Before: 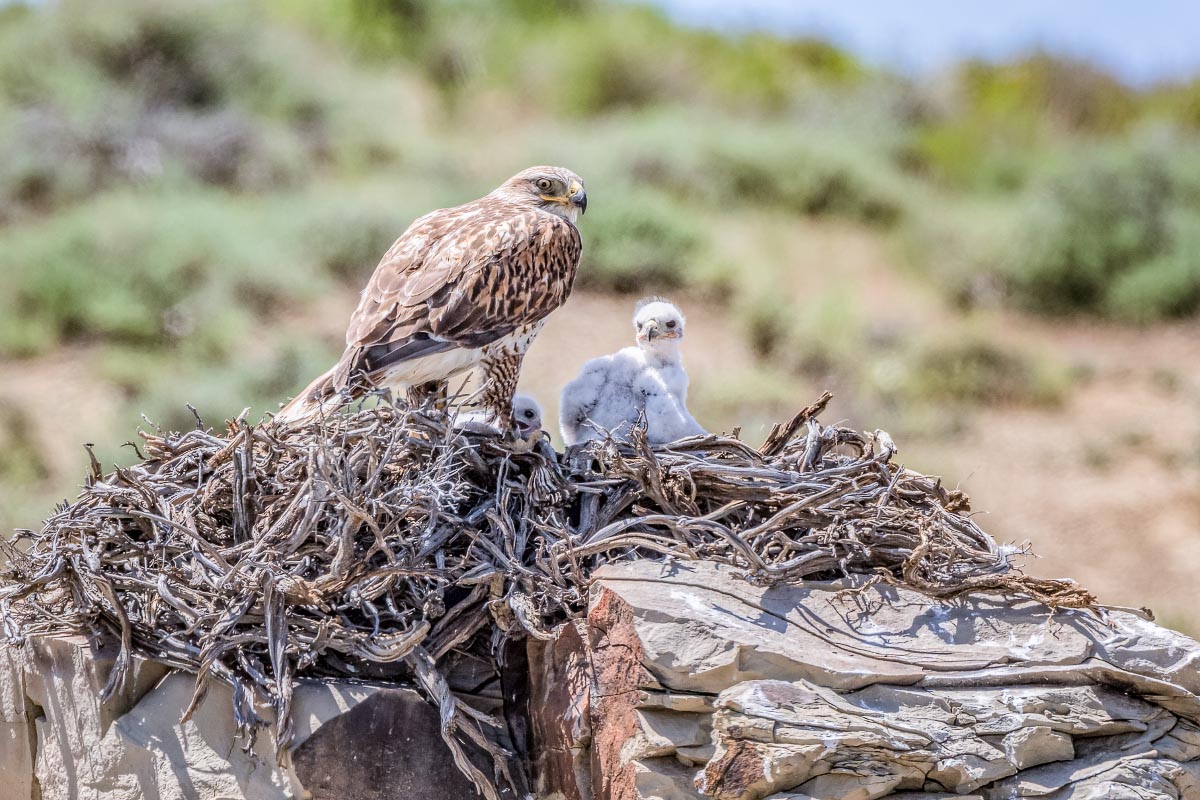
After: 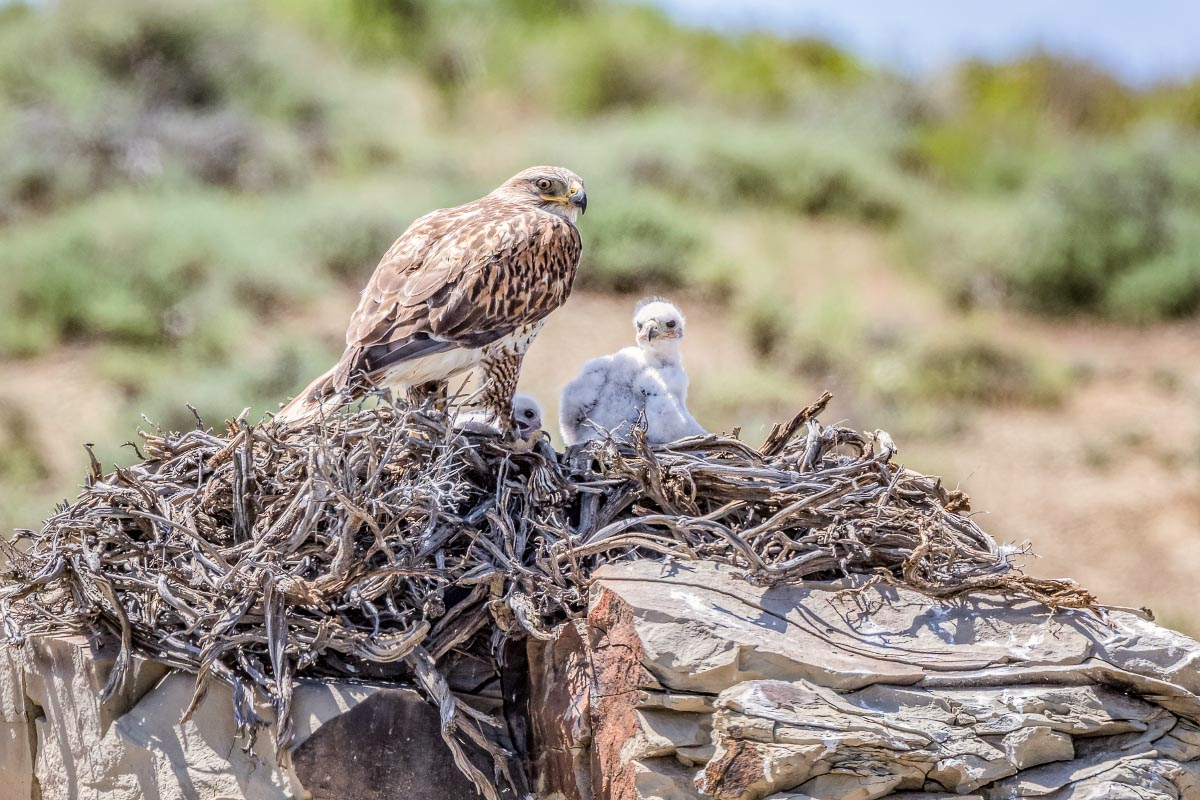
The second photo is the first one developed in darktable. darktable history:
exposure: exposure 0.029 EV, compensate highlight preservation false
color correction: highlights b* 3
